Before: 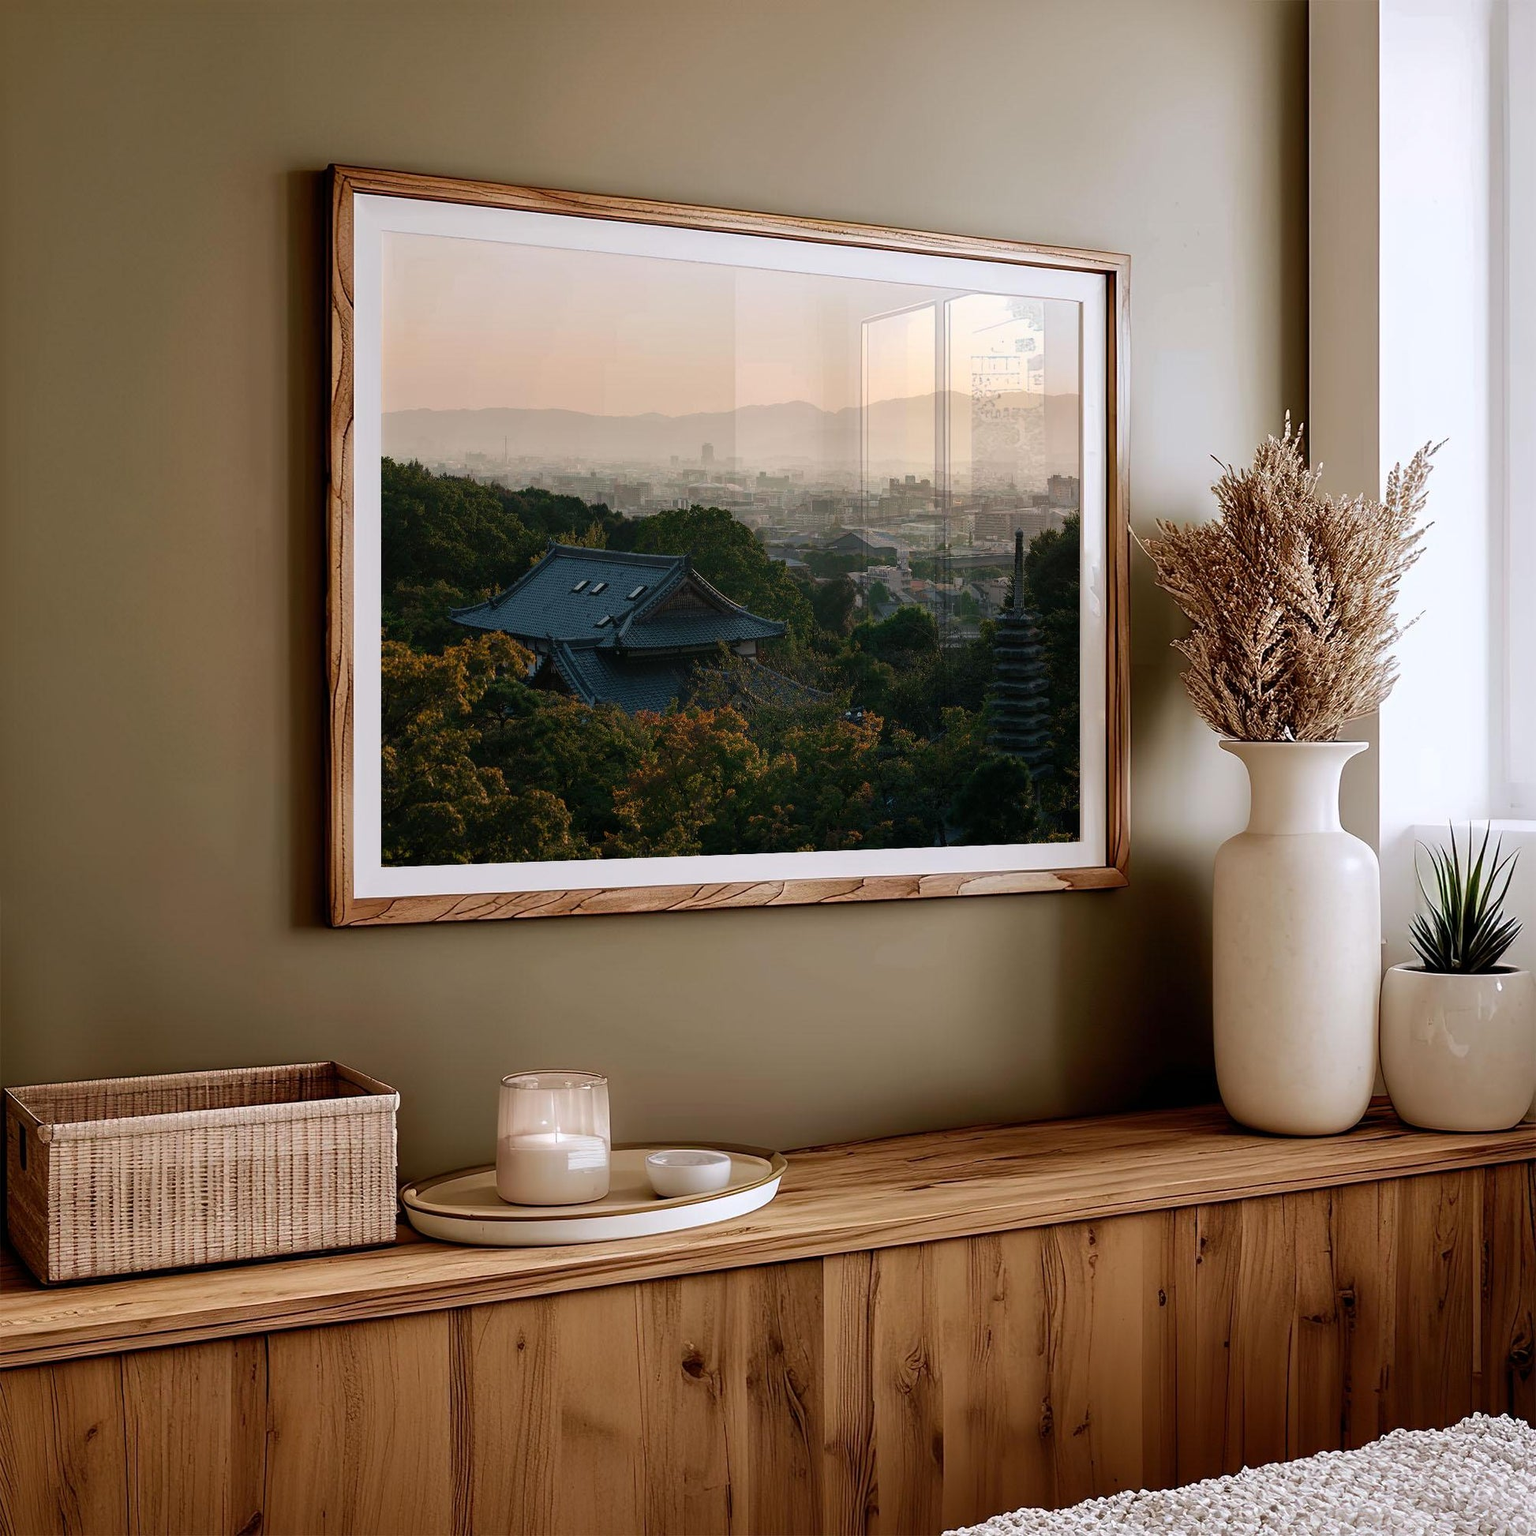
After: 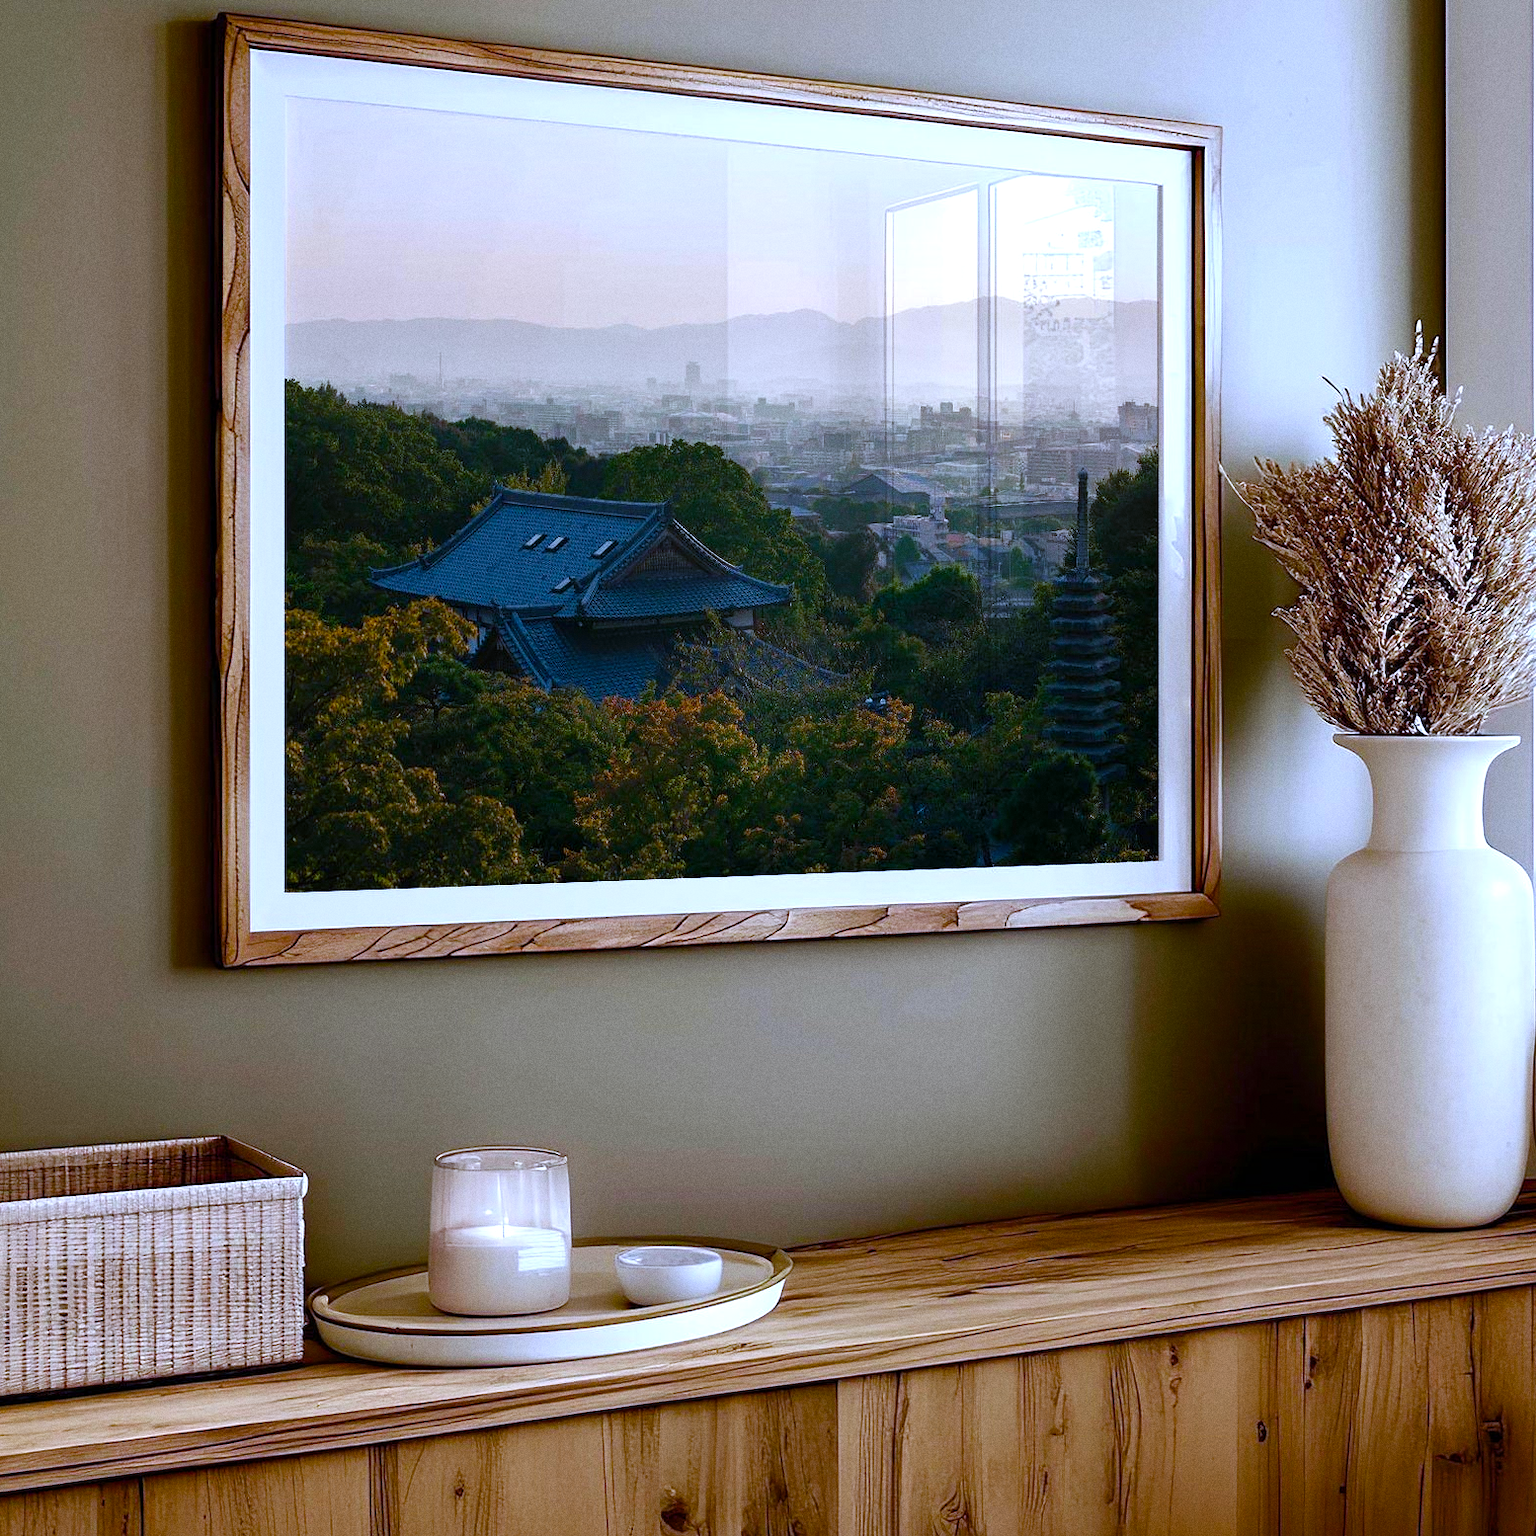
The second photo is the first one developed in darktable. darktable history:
shadows and highlights: radius 334.93, shadows 63.48, highlights 6.06, compress 87.7%, highlights color adjustment 39.73%, soften with gaussian
color balance rgb: perceptual saturation grading › global saturation 25%, perceptual saturation grading › highlights -50%, perceptual saturation grading › shadows 30%, perceptual brilliance grading › global brilliance 12%, global vibrance 20%
crop and rotate: left 10.071%, top 10.071%, right 10.02%, bottom 10.02%
white balance: red 0.871, blue 1.249
grain: coarseness 0.09 ISO
